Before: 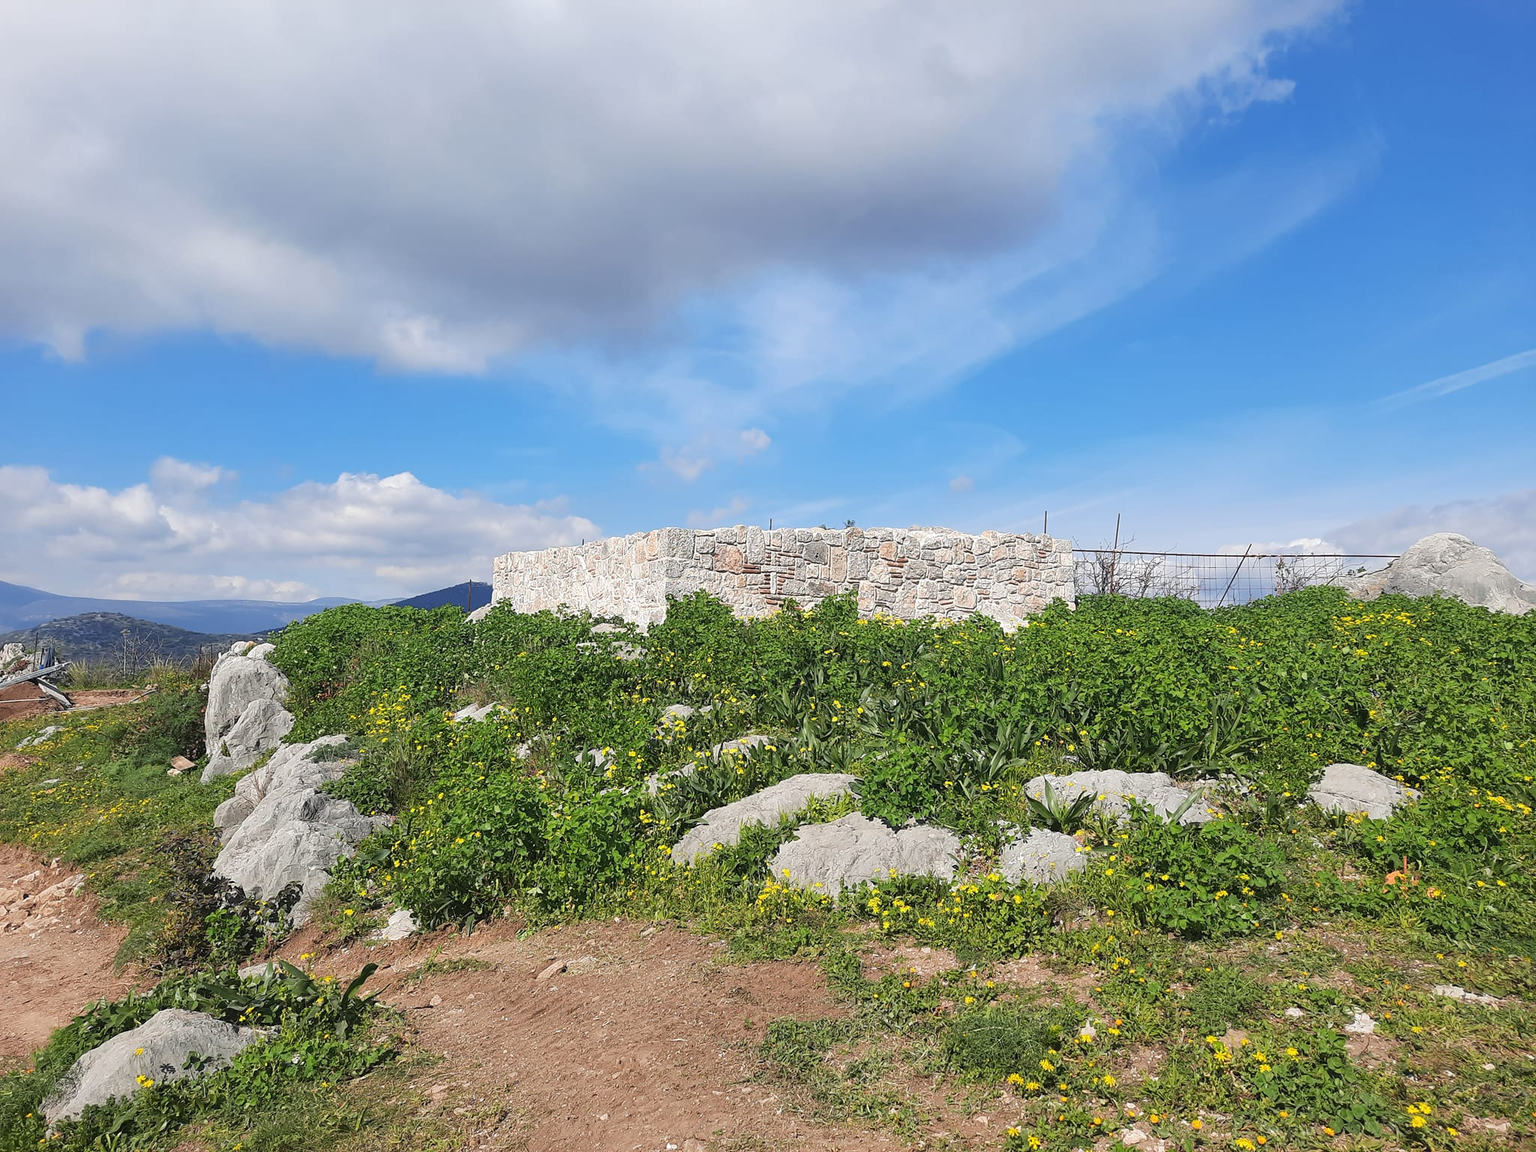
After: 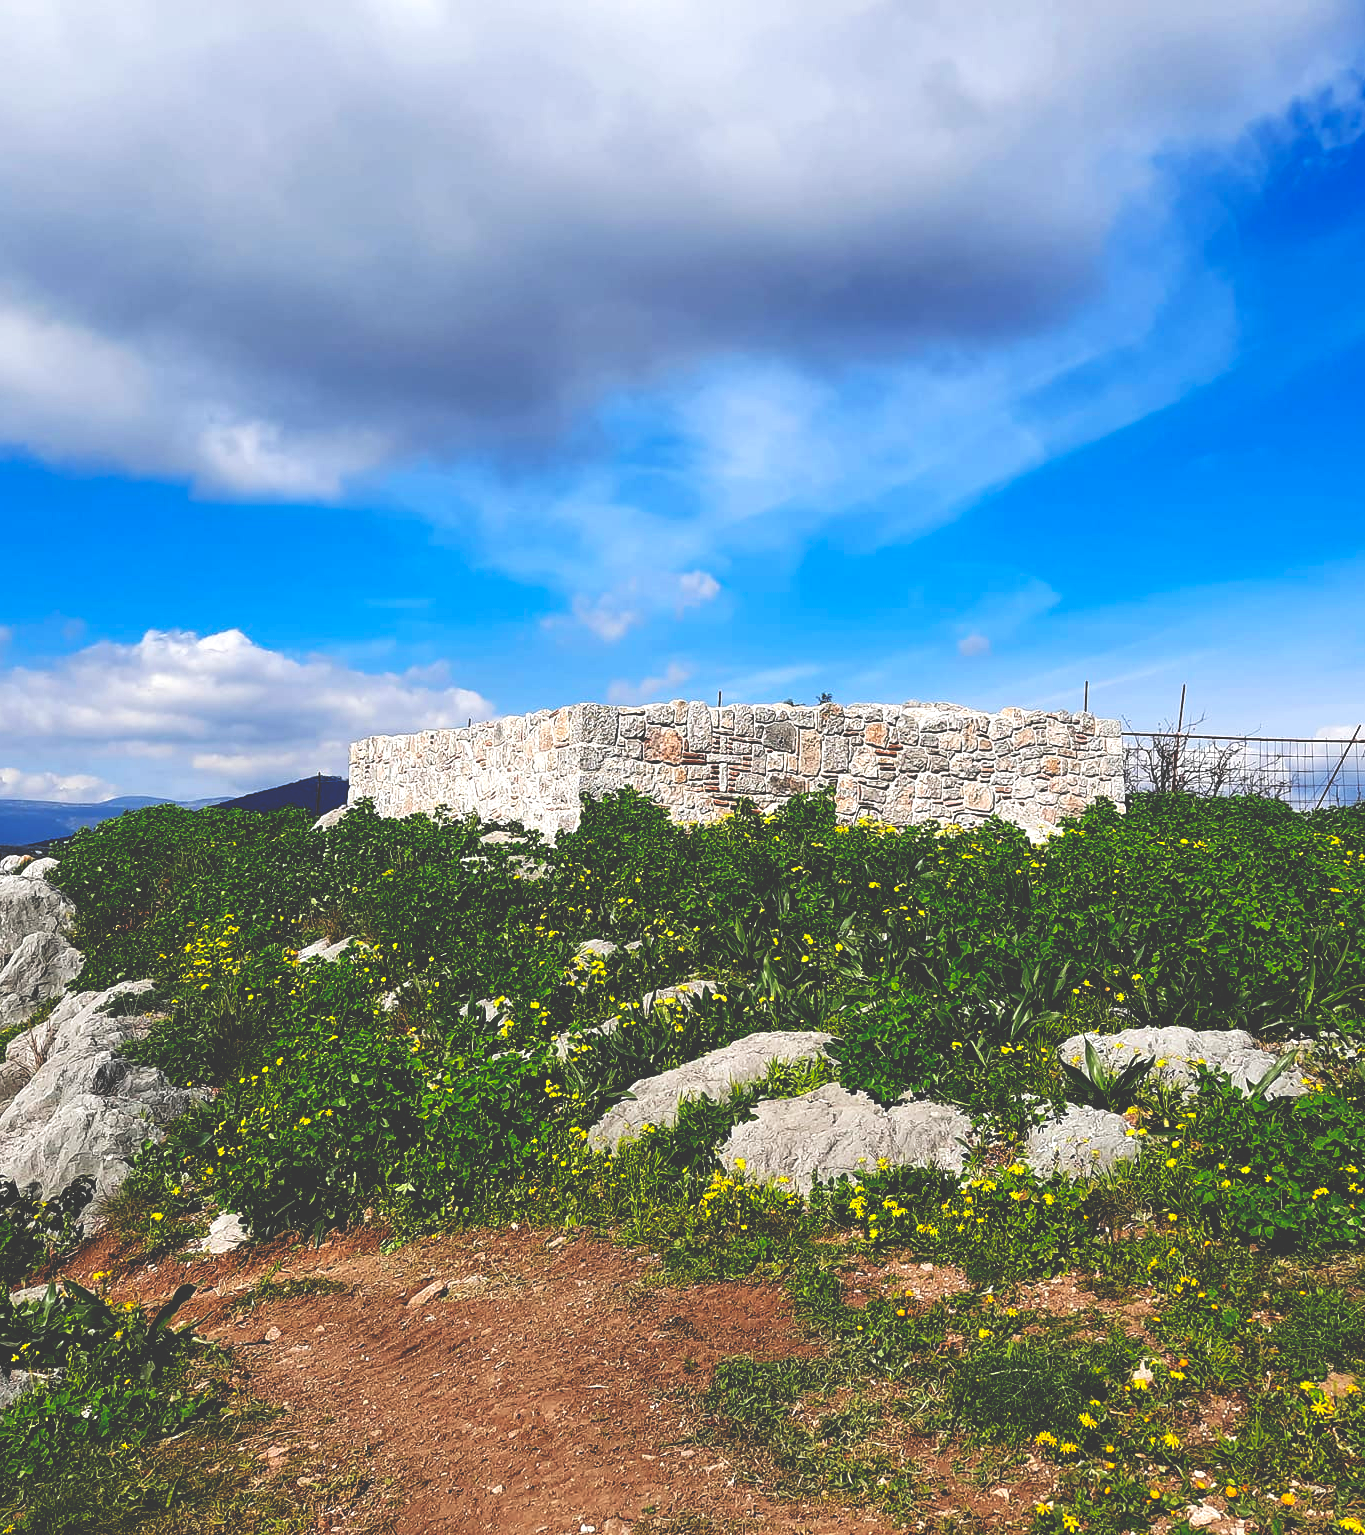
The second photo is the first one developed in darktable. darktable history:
base curve: curves: ch0 [(0, 0.036) (0.083, 0.04) (0.804, 1)], preserve colors none
crop and rotate: left 15.055%, right 18.278%
